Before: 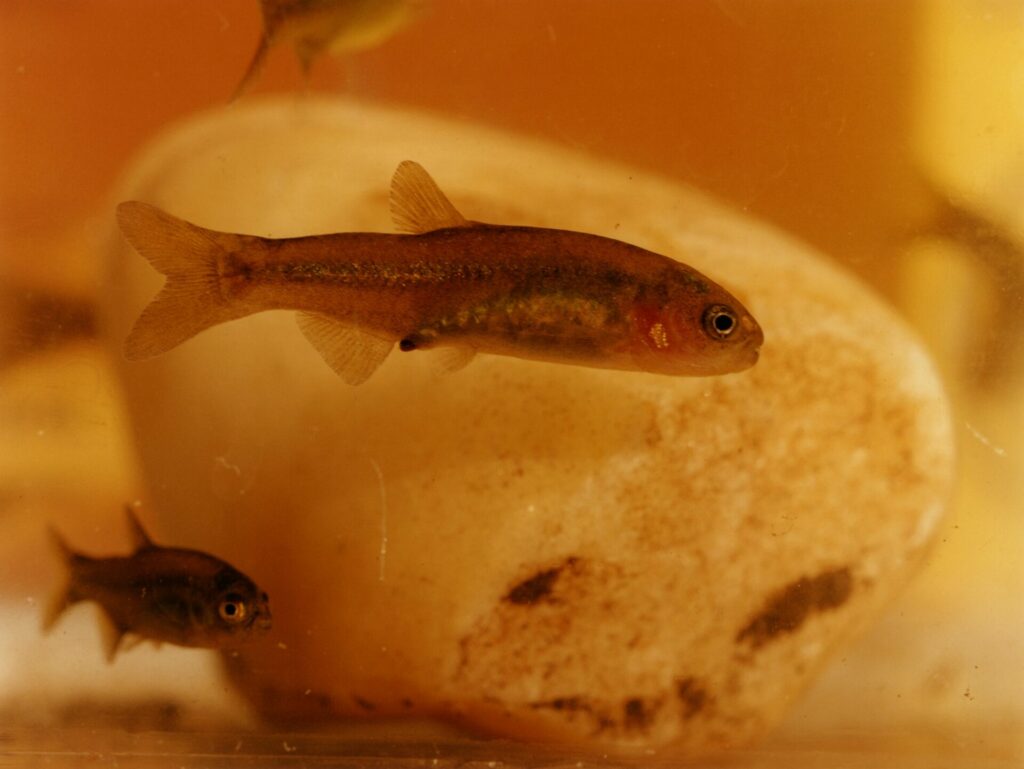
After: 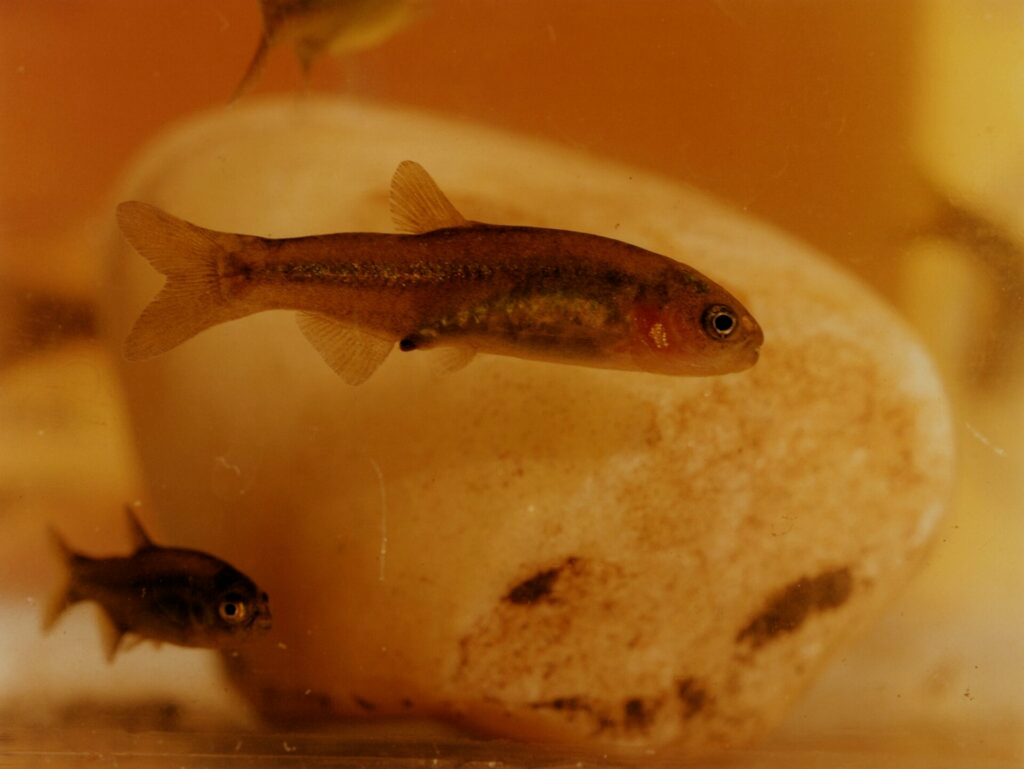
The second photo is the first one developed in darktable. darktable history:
filmic rgb: black relative exposure -7.96 EV, white relative exposure 3.96 EV, threshold 2.95 EV, hardness 4.17, contrast 0.992, enable highlight reconstruction true
exposure: exposure -0.238 EV, compensate exposure bias true, compensate highlight preservation false
